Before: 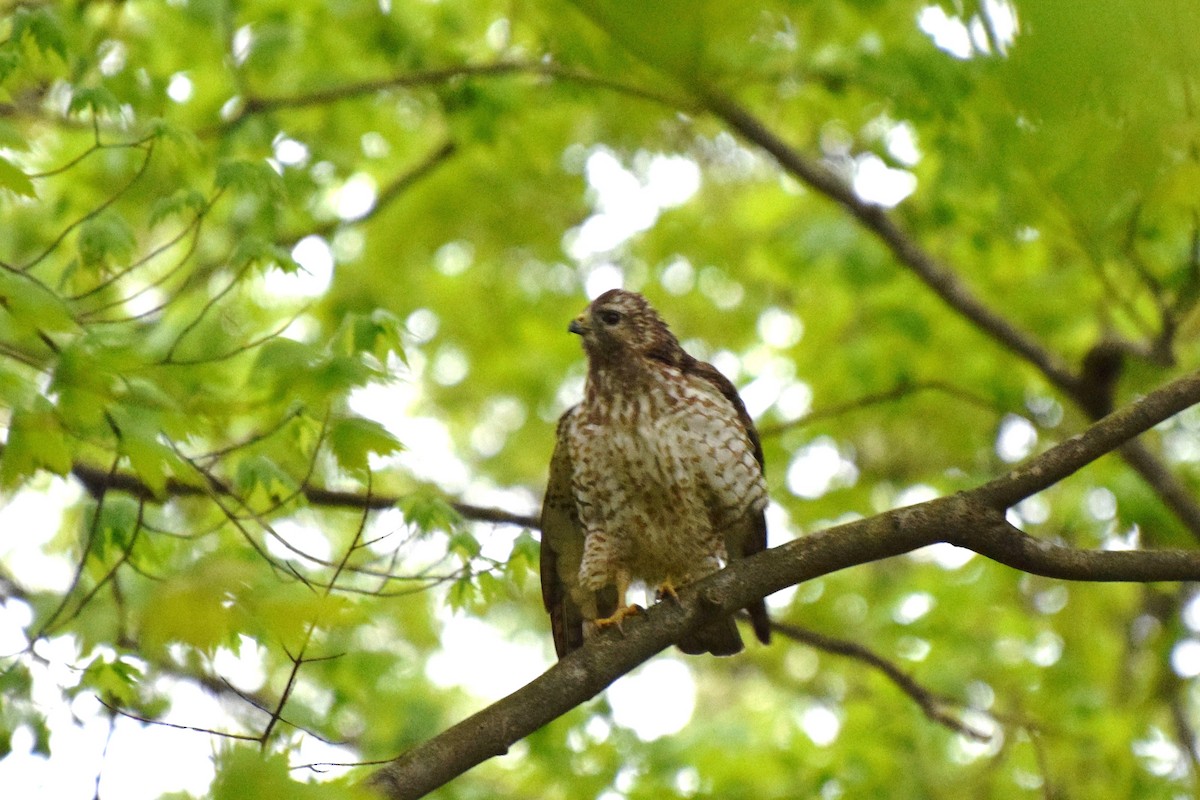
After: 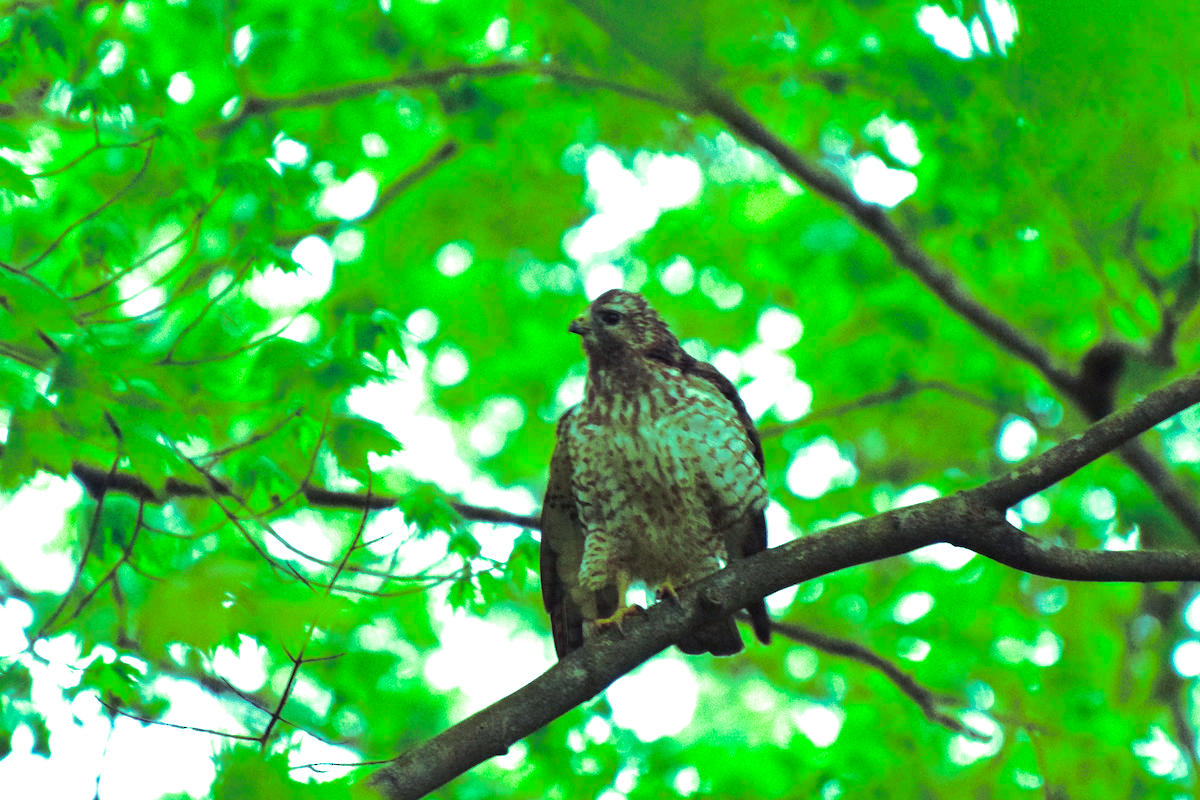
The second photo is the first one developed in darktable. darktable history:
color balance rgb: shadows lift › luminance 0.49%, shadows lift › chroma 6.83%, shadows lift › hue 300.29°, power › hue 208.98°, highlights gain › luminance 20.24%, highlights gain › chroma 13.17%, highlights gain › hue 173.85°, perceptual saturation grading › global saturation 18.05%
split-toning: shadows › hue 216°, shadows › saturation 1, highlights › hue 57.6°, balance -33.4
